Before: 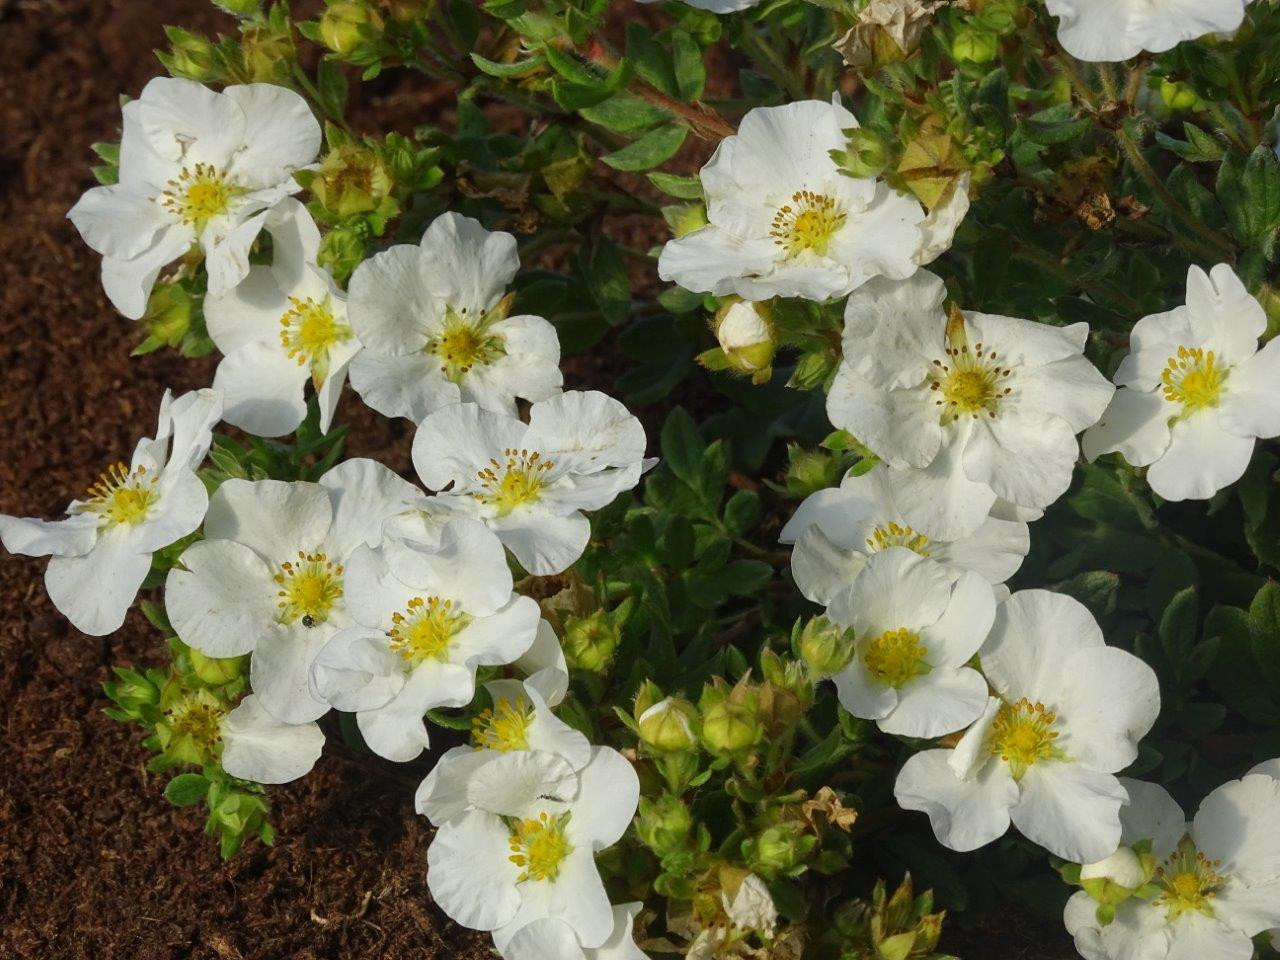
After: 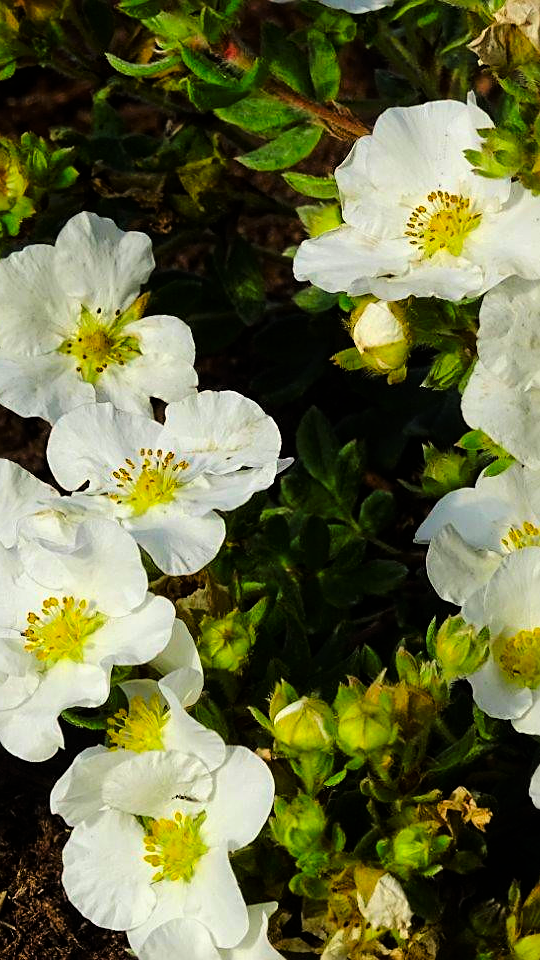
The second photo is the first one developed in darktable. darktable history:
crop: left 28.568%, right 29.226%
tone curve: curves: ch0 [(0, 0) (0.003, 0) (0.011, 0.001) (0.025, 0.001) (0.044, 0.003) (0.069, 0.009) (0.1, 0.018) (0.136, 0.032) (0.177, 0.074) (0.224, 0.13) (0.277, 0.218) (0.335, 0.321) (0.399, 0.425) (0.468, 0.523) (0.543, 0.617) (0.623, 0.708) (0.709, 0.789) (0.801, 0.873) (0.898, 0.967) (1, 1)], color space Lab, linked channels, preserve colors none
sharpen: on, module defaults
contrast brightness saturation: saturation 0.516
